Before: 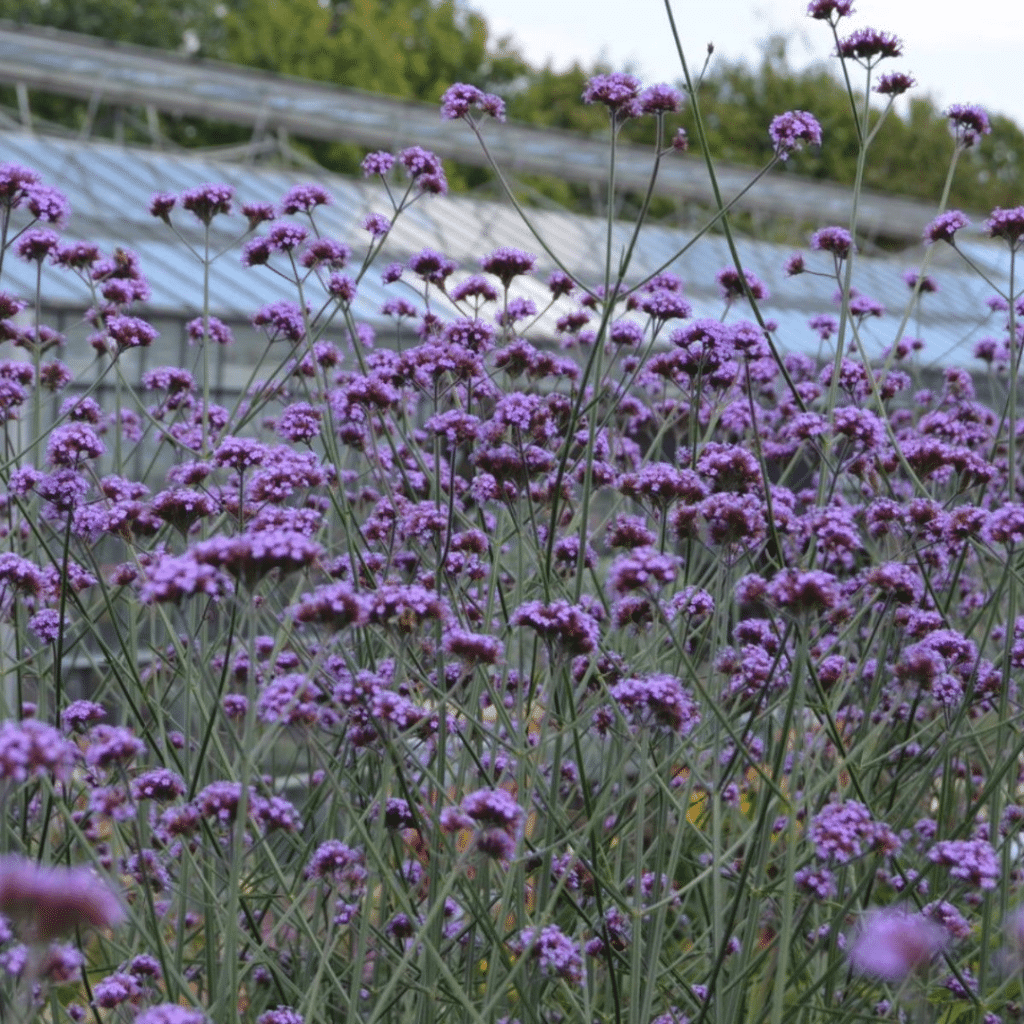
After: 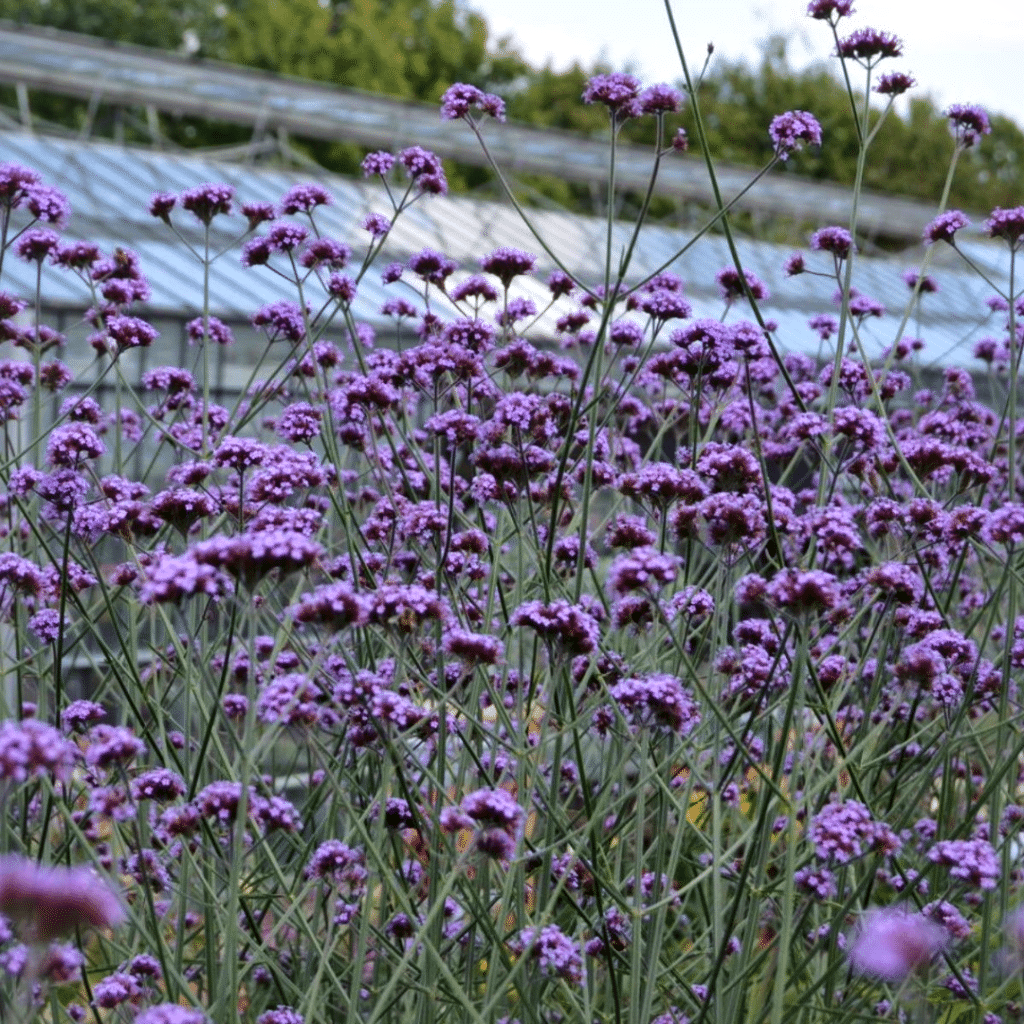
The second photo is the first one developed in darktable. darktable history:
local contrast: mode bilateral grid, contrast 24, coarseness 60, detail 152%, midtone range 0.2
velvia: on, module defaults
